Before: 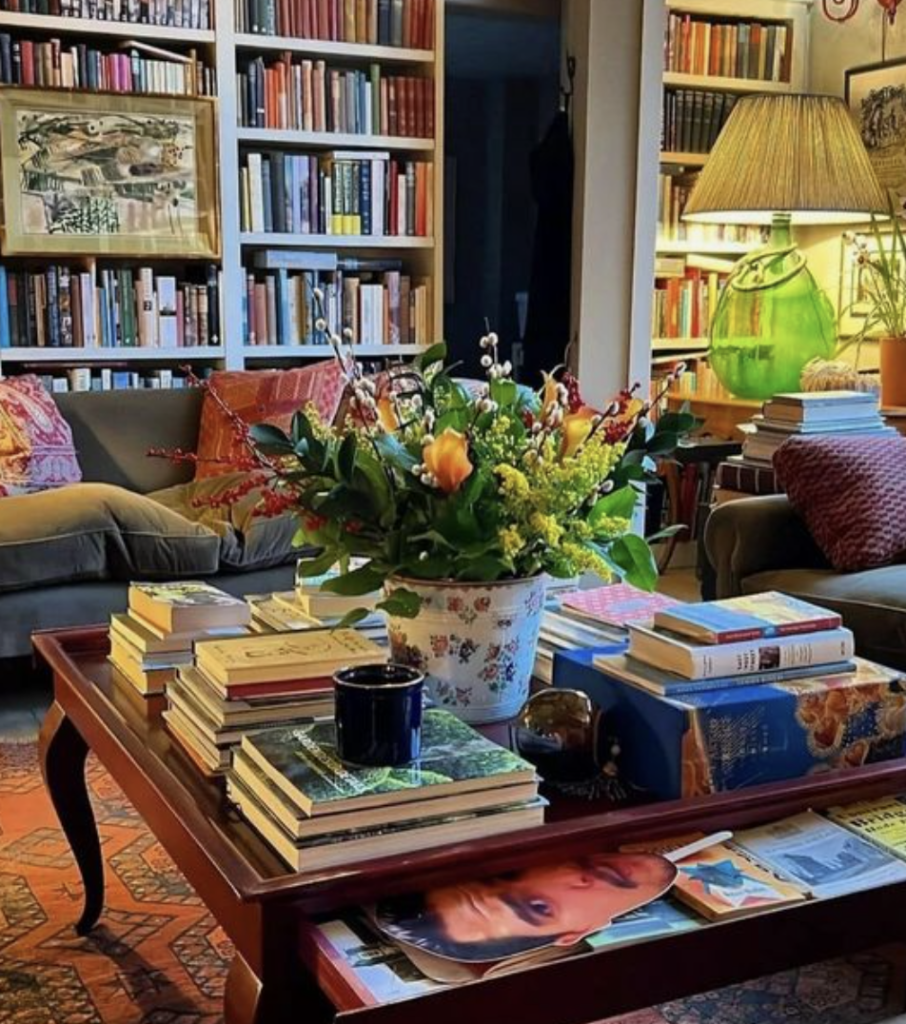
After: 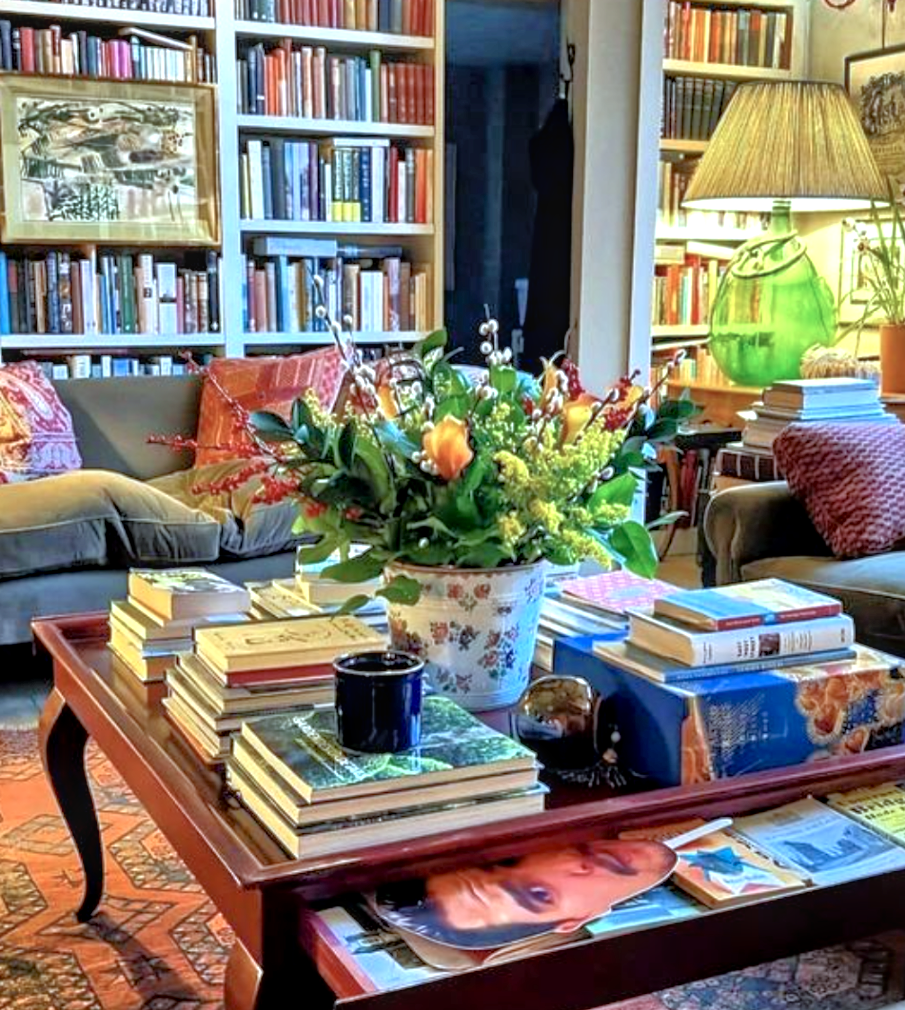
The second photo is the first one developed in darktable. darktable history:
crop: top 1.32%, right 0.059%
exposure: black level correction 0.001, exposure 0.674 EV, compensate highlight preservation false
local contrast: on, module defaults
color calibration: illuminant F (fluorescent), F source F9 (Cool White Deluxe 4150 K) – high CRI, x 0.373, y 0.373, temperature 4157.03 K
tone equalizer: -7 EV 0.142 EV, -6 EV 0.576 EV, -5 EV 1.14 EV, -4 EV 1.35 EV, -3 EV 1.13 EV, -2 EV 0.6 EV, -1 EV 0.158 EV
